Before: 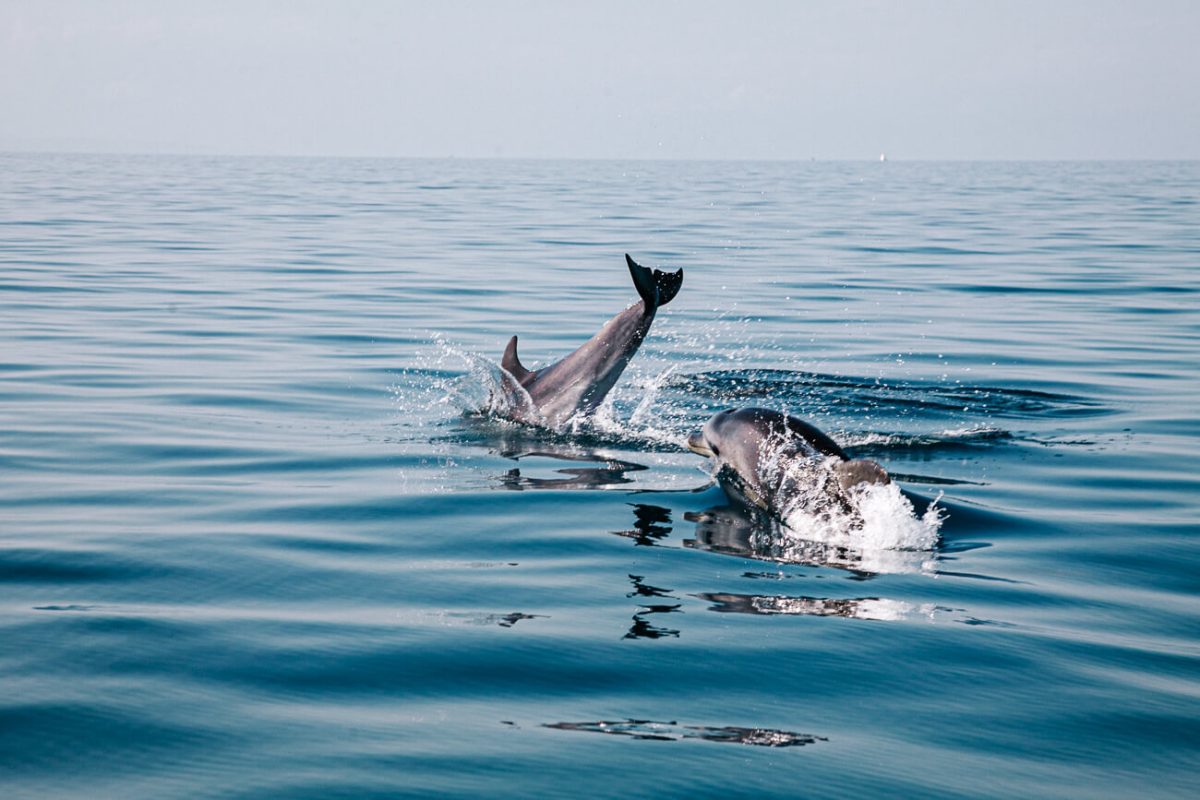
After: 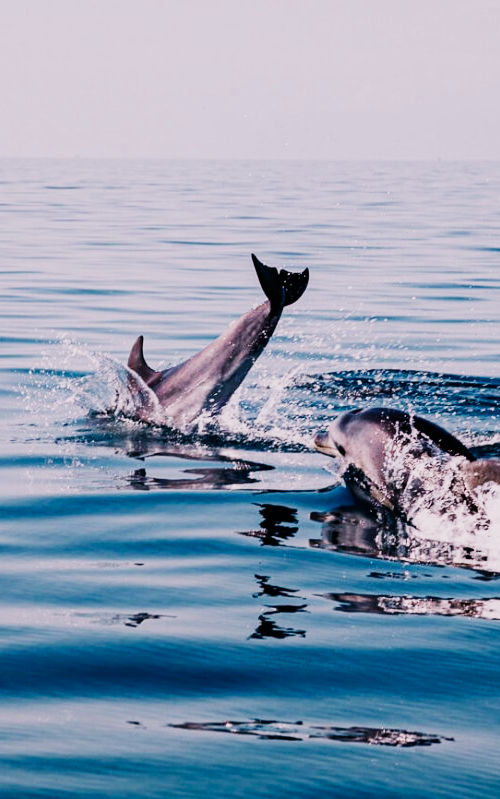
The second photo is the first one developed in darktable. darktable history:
color calibration: illuminant custom, x 0.363, y 0.385, temperature 4528.03 K
white balance: red 1.127, blue 0.943
sigmoid: contrast 1.7, skew -0.2, preserve hue 0%, red attenuation 0.1, red rotation 0.035, green attenuation 0.1, green rotation -0.017, blue attenuation 0.15, blue rotation -0.052, base primaries Rec2020
crop: left 31.229%, right 27.105%
